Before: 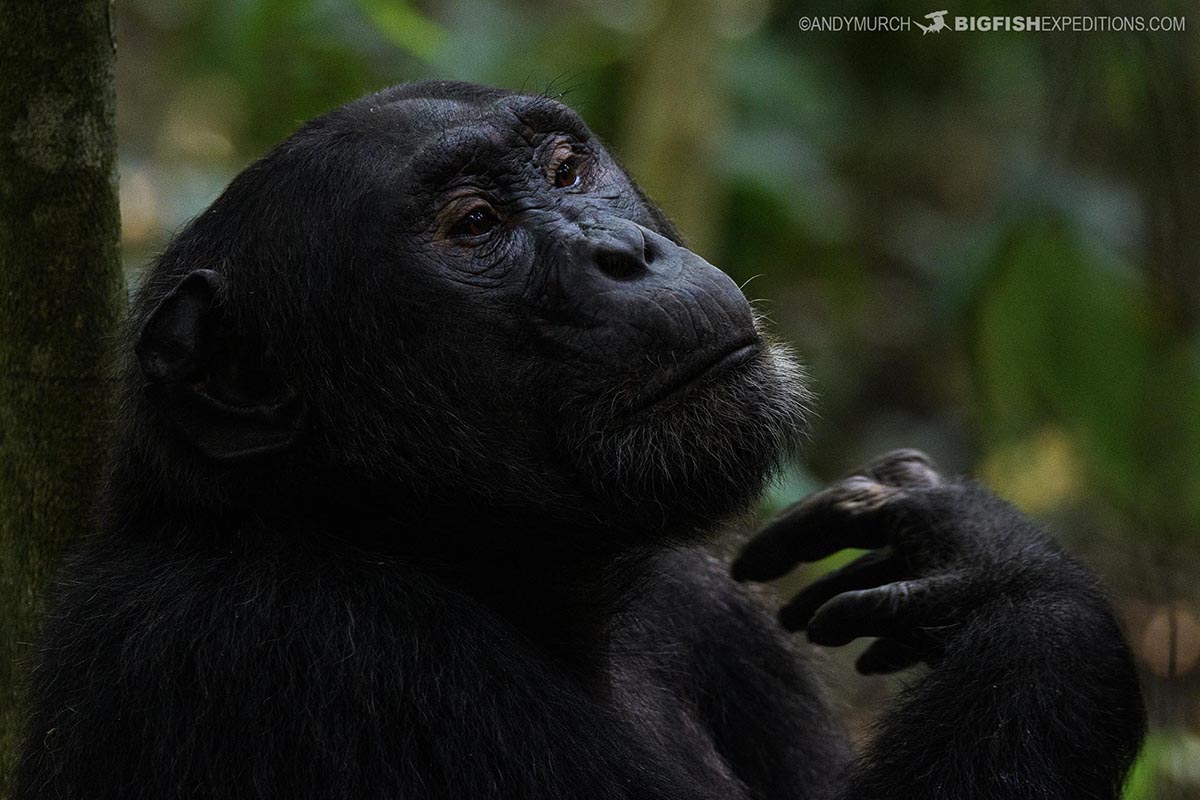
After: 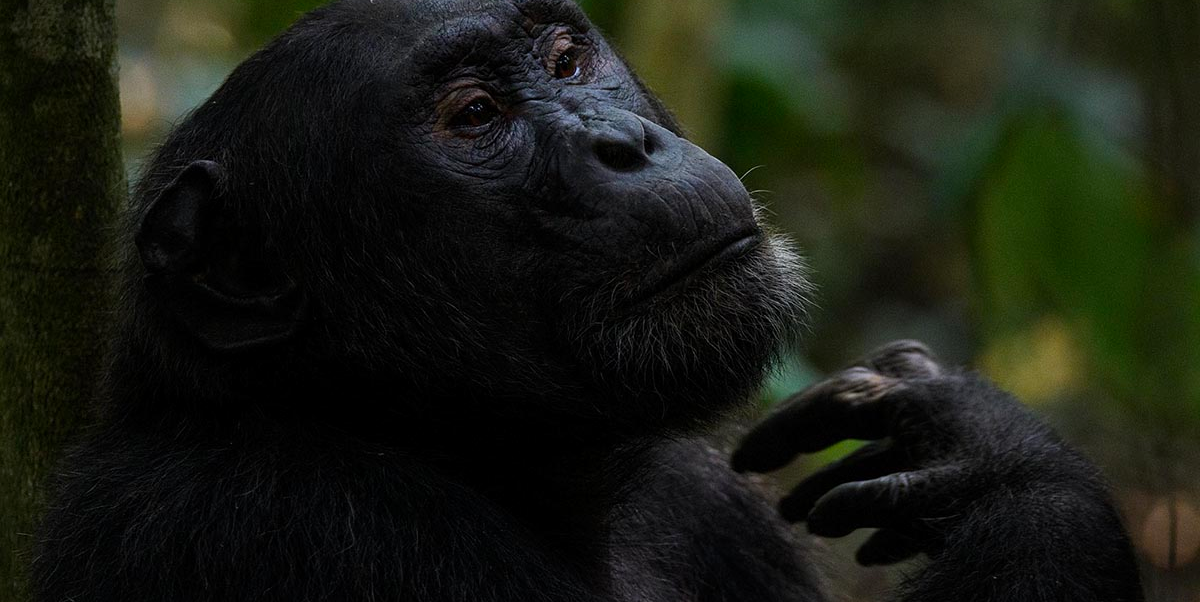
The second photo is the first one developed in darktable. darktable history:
exposure: black level correction 0.001, exposure 1.721 EV, compensate exposure bias true, compensate highlight preservation false
crop: top 13.742%, bottom 11.008%
